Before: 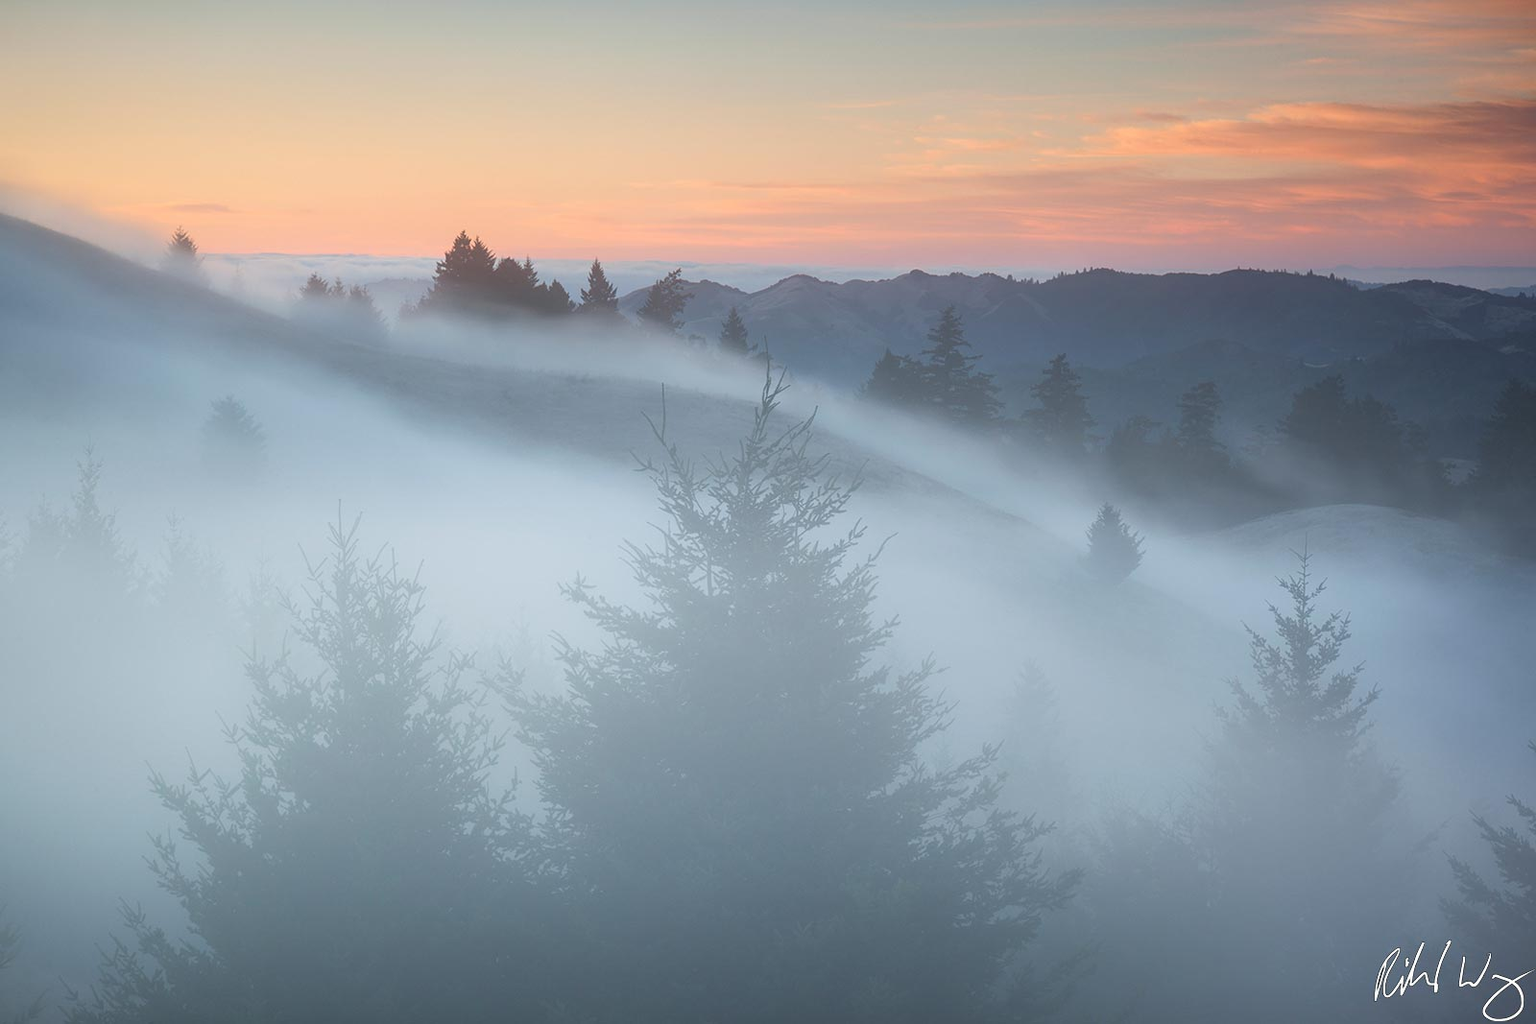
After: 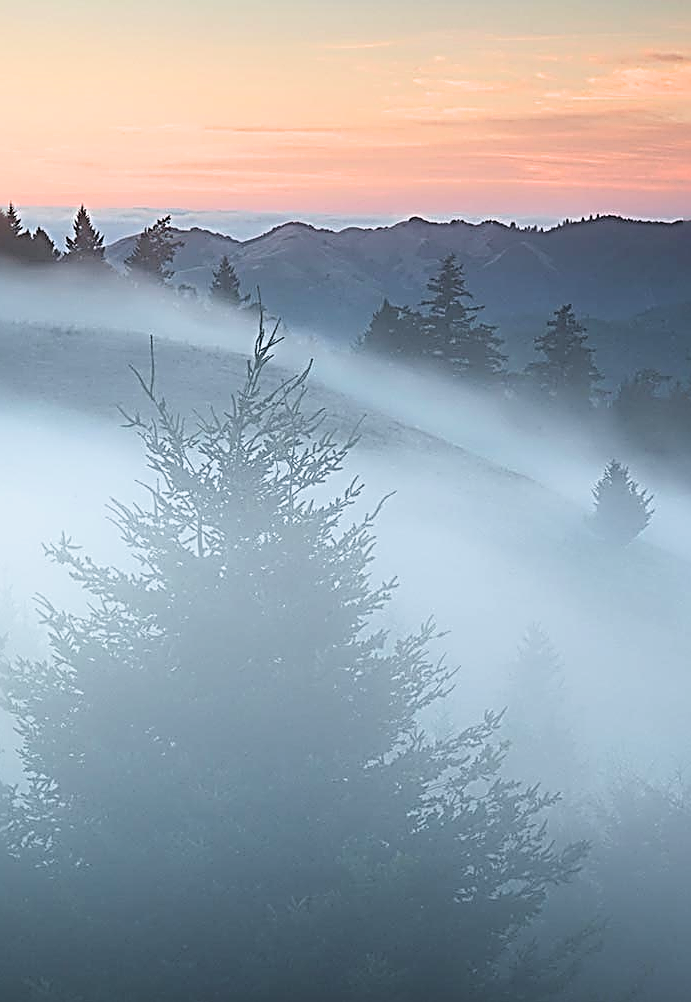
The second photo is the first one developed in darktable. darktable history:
sharpen: radius 3.196, amount 1.749
crop: left 33.708%, top 6.043%, right 23.045%
velvia: on, module defaults
filmic rgb: black relative exposure -5.64 EV, white relative exposure 2.48 EV, target black luminance 0%, hardness 4.55, latitude 67.06%, contrast 1.457, shadows ↔ highlights balance -4.2%
